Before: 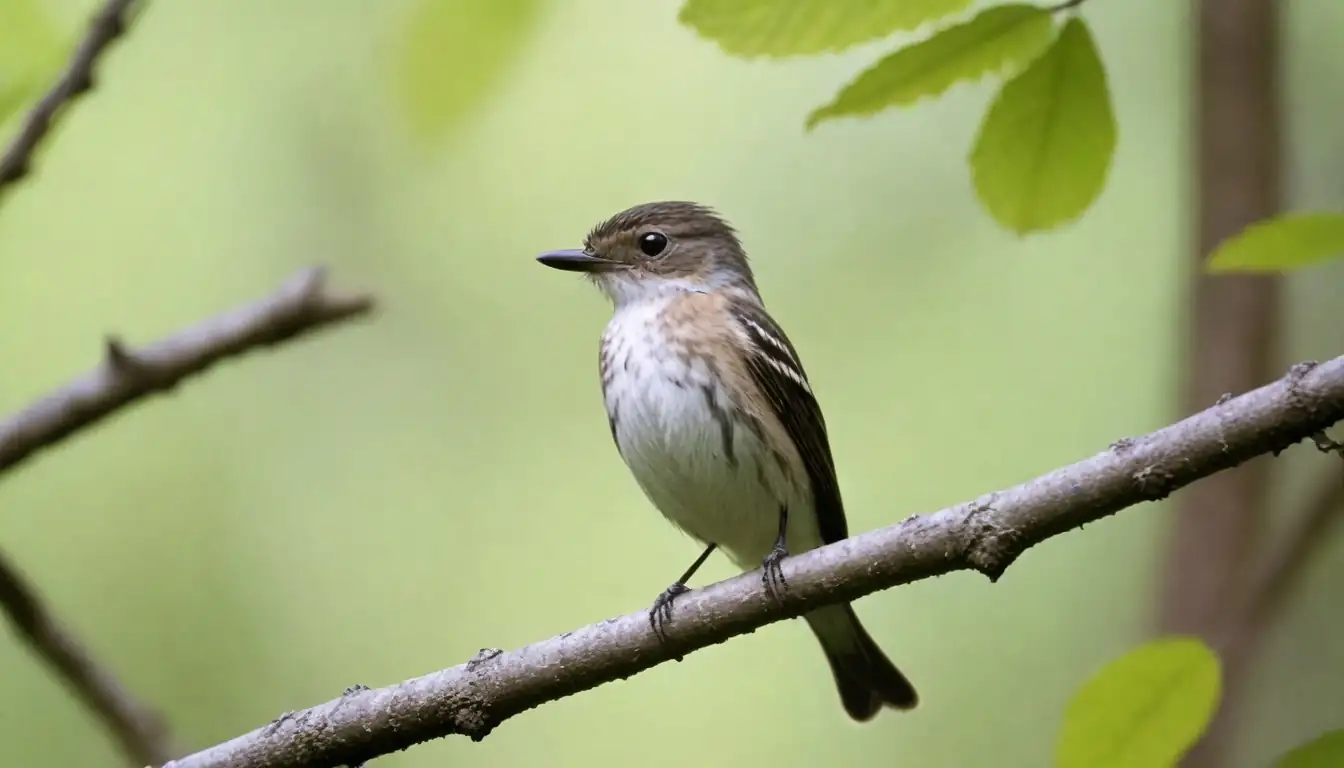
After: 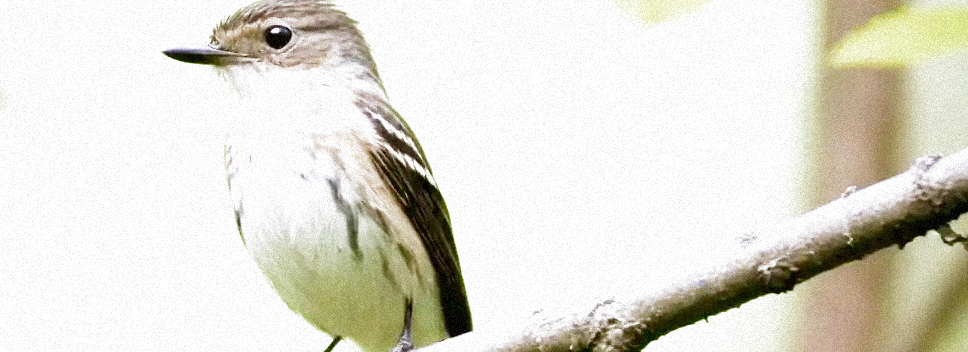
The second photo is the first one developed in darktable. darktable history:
filmic rgb: middle gray luminance 9.23%, black relative exposure -10.55 EV, white relative exposure 3.45 EV, threshold 6 EV, target black luminance 0%, hardness 5.98, latitude 59.69%, contrast 1.087, highlights saturation mix 5%, shadows ↔ highlights balance 29.23%, add noise in highlights 0, preserve chrominance no, color science v3 (2019), use custom middle-gray values true, iterations of high-quality reconstruction 0, contrast in highlights soft, enable highlight reconstruction true
crop and rotate: left 27.938%, top 27.046%, bottom 27.046%
exposure: black level correction 0, exposure 1.1 EV, compensate exposure bias true, compensate highlight preservation false
grain: coarseness 9.38 ISO, strength 34.99%, mid-tones bias 0%
